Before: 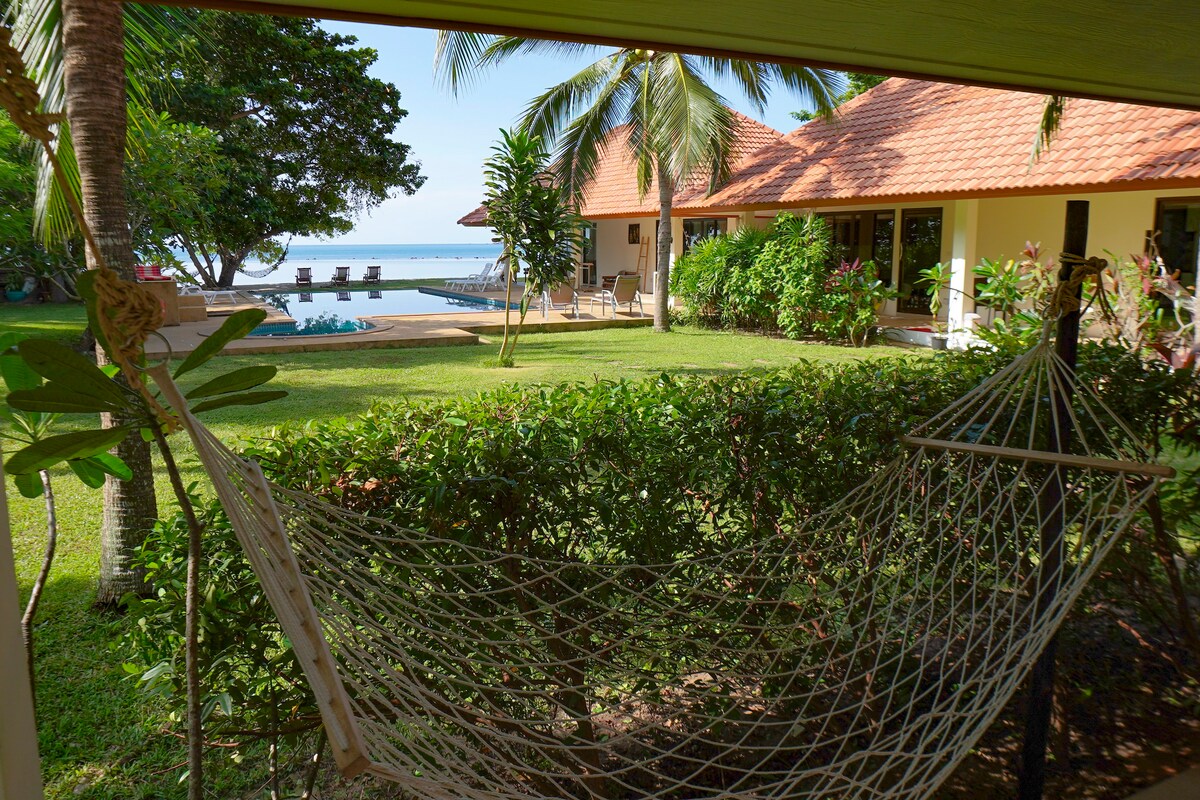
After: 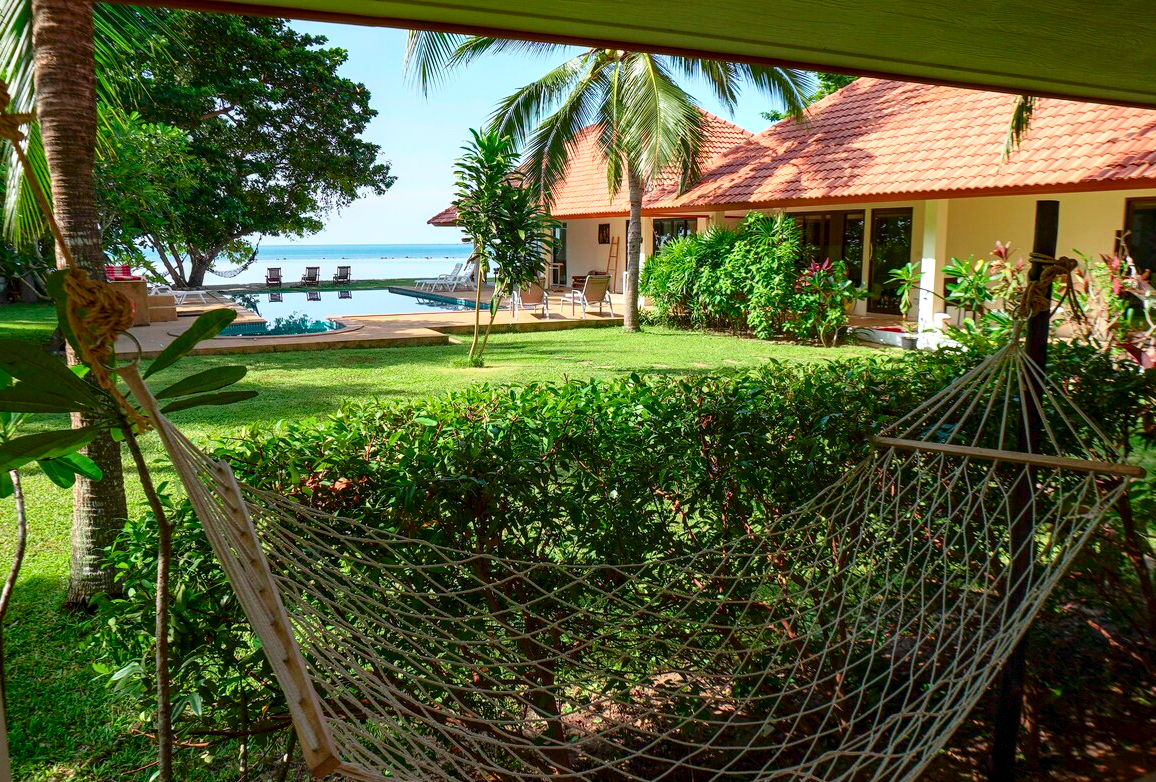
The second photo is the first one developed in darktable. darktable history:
tone curve: curves: ch0 [(0, 0.01) (0.037, 0.032) (0.131, 0.108) (0.275, 0.258) (0.483, 0.512) (0.61, 0.661) (0.696, 0.76) (0.792, 0.867) (0.911, 0.955) (0.997, 0.995)]; ch1 [(0, 0) (0.308, 0.268) (0.425, 0.383) (0.503, 0.502) (0.529, 0.543) (0.706, 0.754) (0.869, 0.907) (1, 1)]; ch2 [(0, 0) (0.228, 0.196) (0.336, 0.315) (0.399, 0.403) (0.485, 0.487) (0.502, 0.502) (0.525, 0.523) (0.545, 0.552) (0.587, 0.61) (0.636, 0.654) (0.711, 0.729) (0.855, 0.87) (0.998, 0.977)], color space Lab, independent channels, preserve colors none
local contrast: detail 130%
crop and rotate: left 2.536%, right 1.107%, bottom 2.246%
